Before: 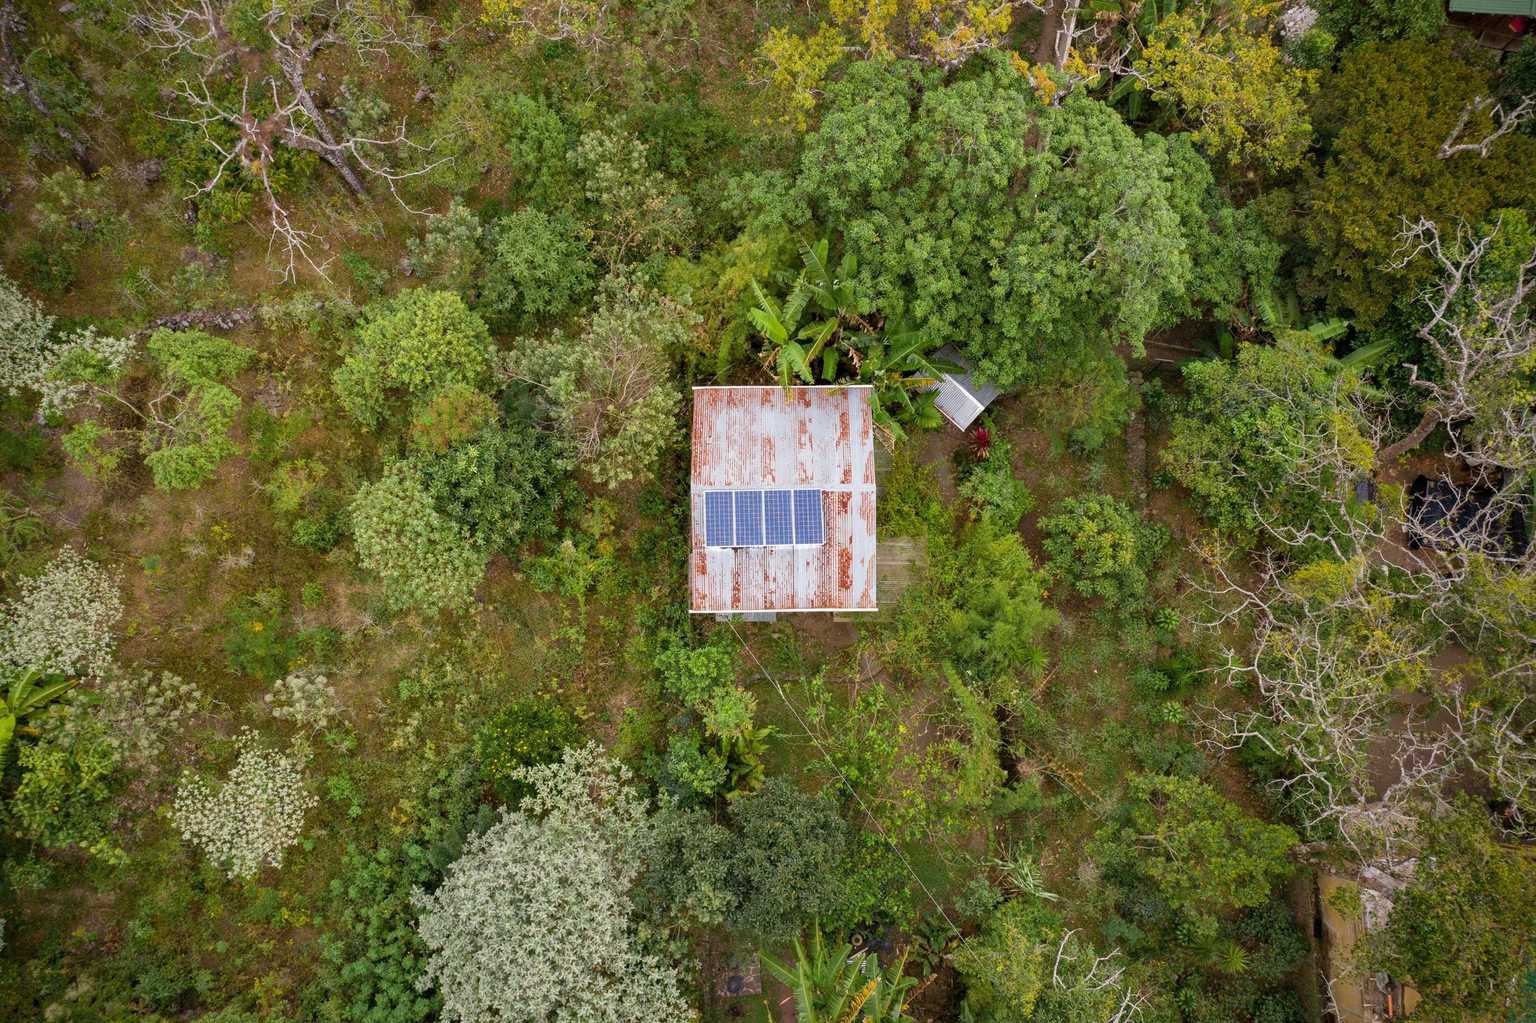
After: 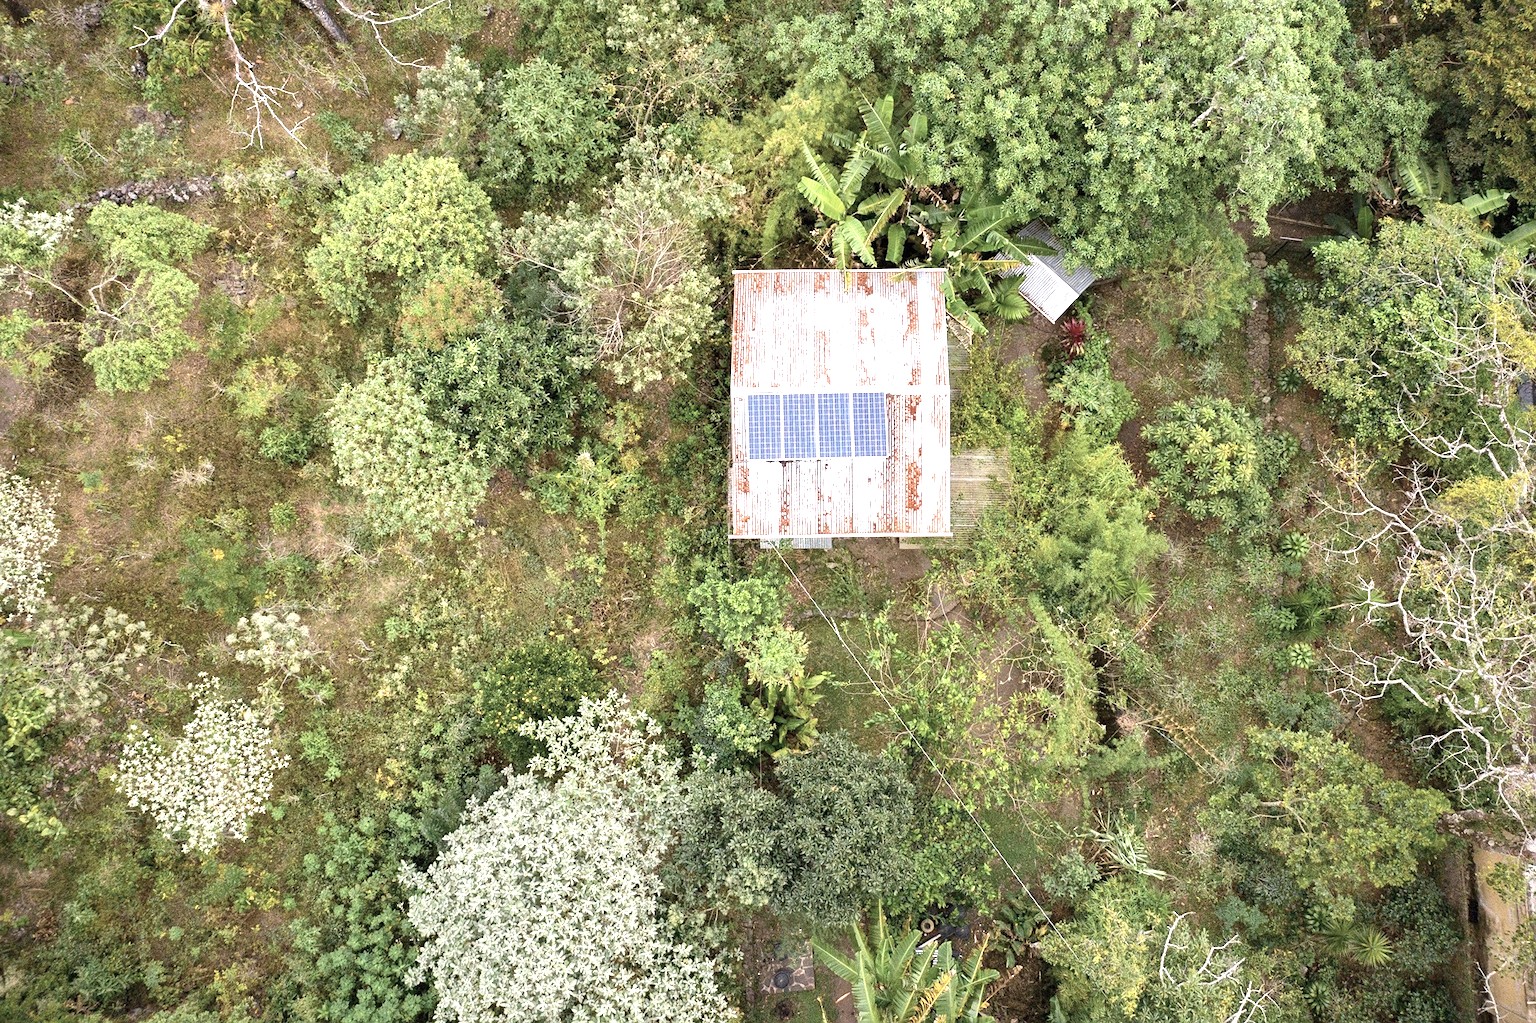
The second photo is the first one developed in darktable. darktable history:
contrast brightness saturation: contrast 0.1, saturation -0.36
exposure: black level correction 0, exposure 1.2 EV, compensate highlight preservation false
sharpen: amount 0.2
crop and rotate: left 4.842%, top 15.51%, right 10.668%
